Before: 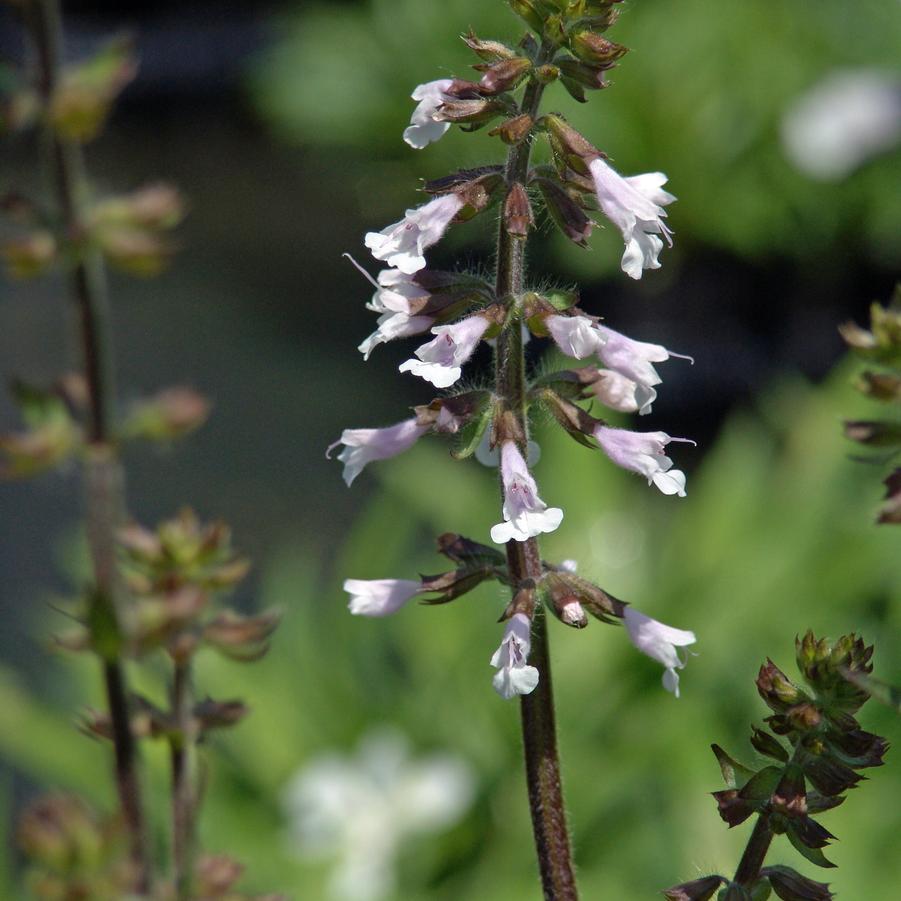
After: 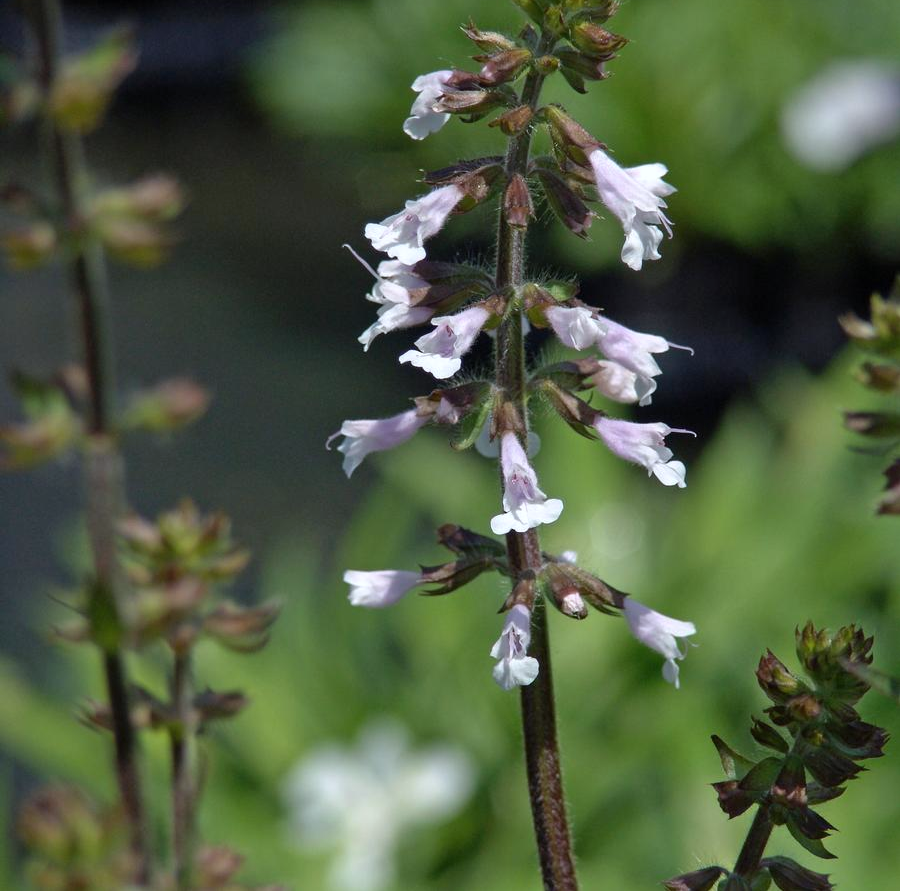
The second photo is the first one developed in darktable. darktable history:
white balance: red 0.974, blue 1.044
crop: top 1.049%, right 0.001%
